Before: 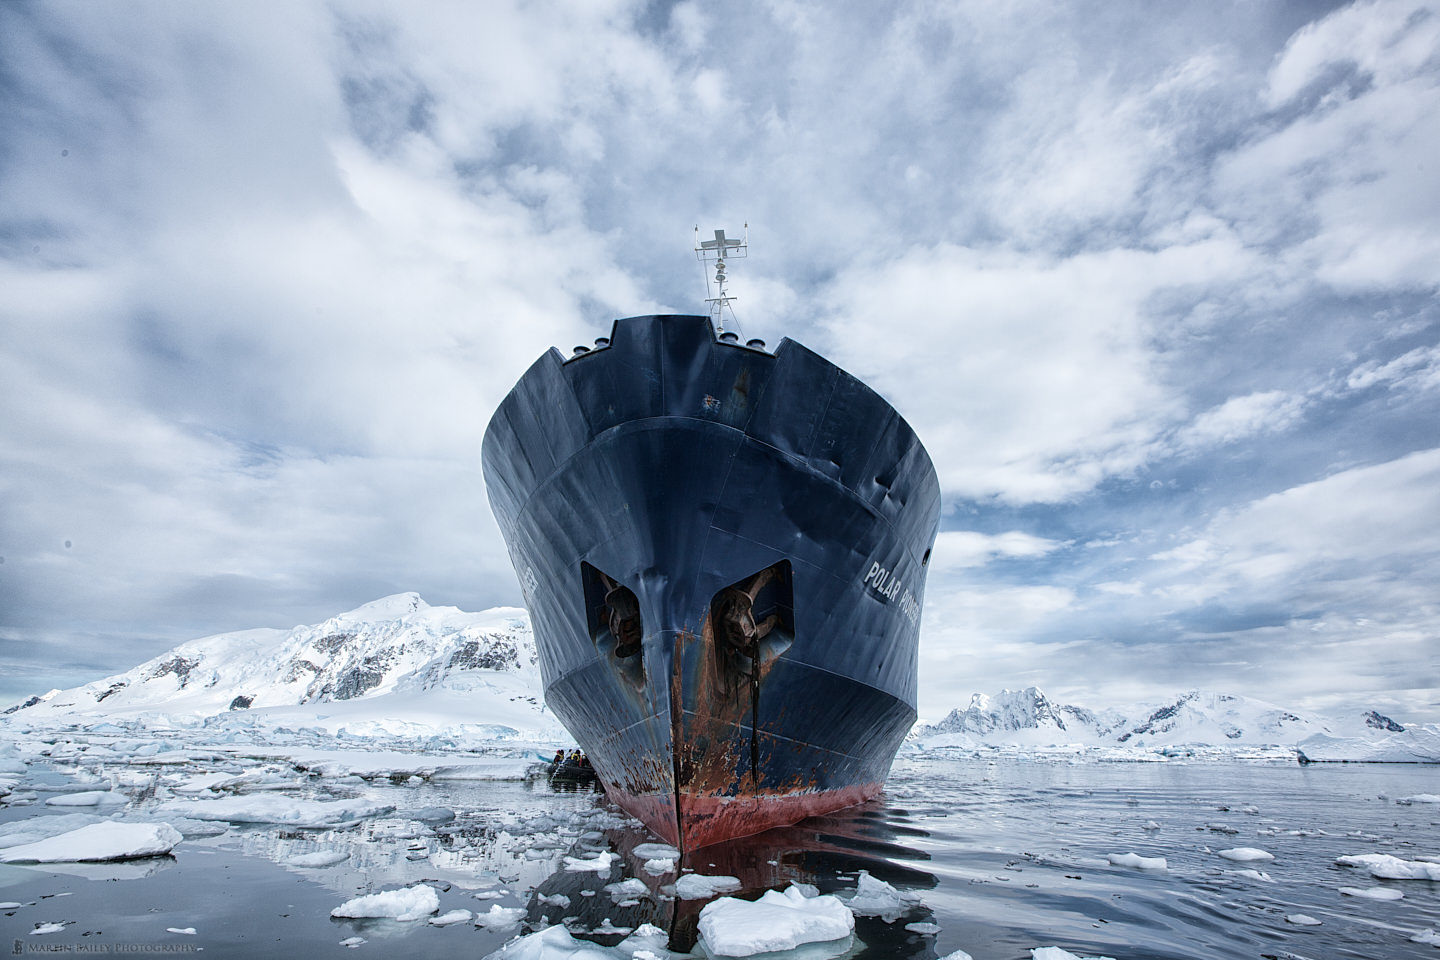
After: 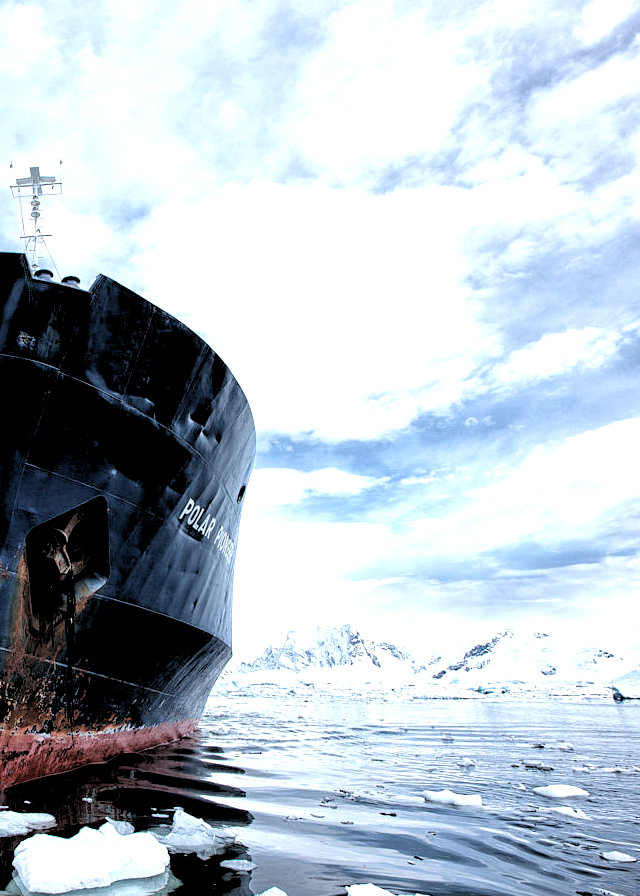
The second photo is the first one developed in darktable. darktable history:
rgb levels: levels [[0.034, 0.472, 0.904], [0, 0.5, 1], [0, 0.5, 1]]
crop: left 47.628%, top 6.643%, right 7.874%
exposure: exposure 0.781 EV, compensate highlight preservation false
